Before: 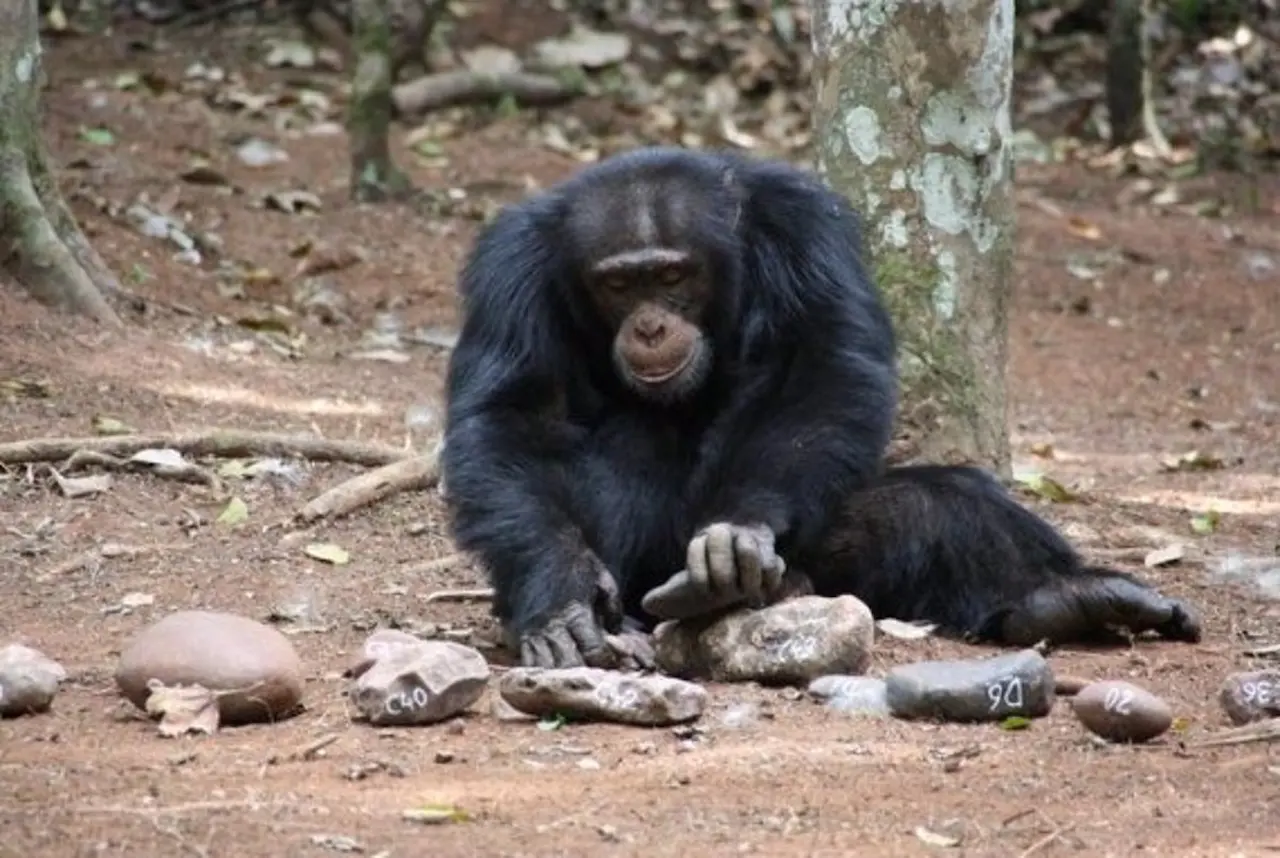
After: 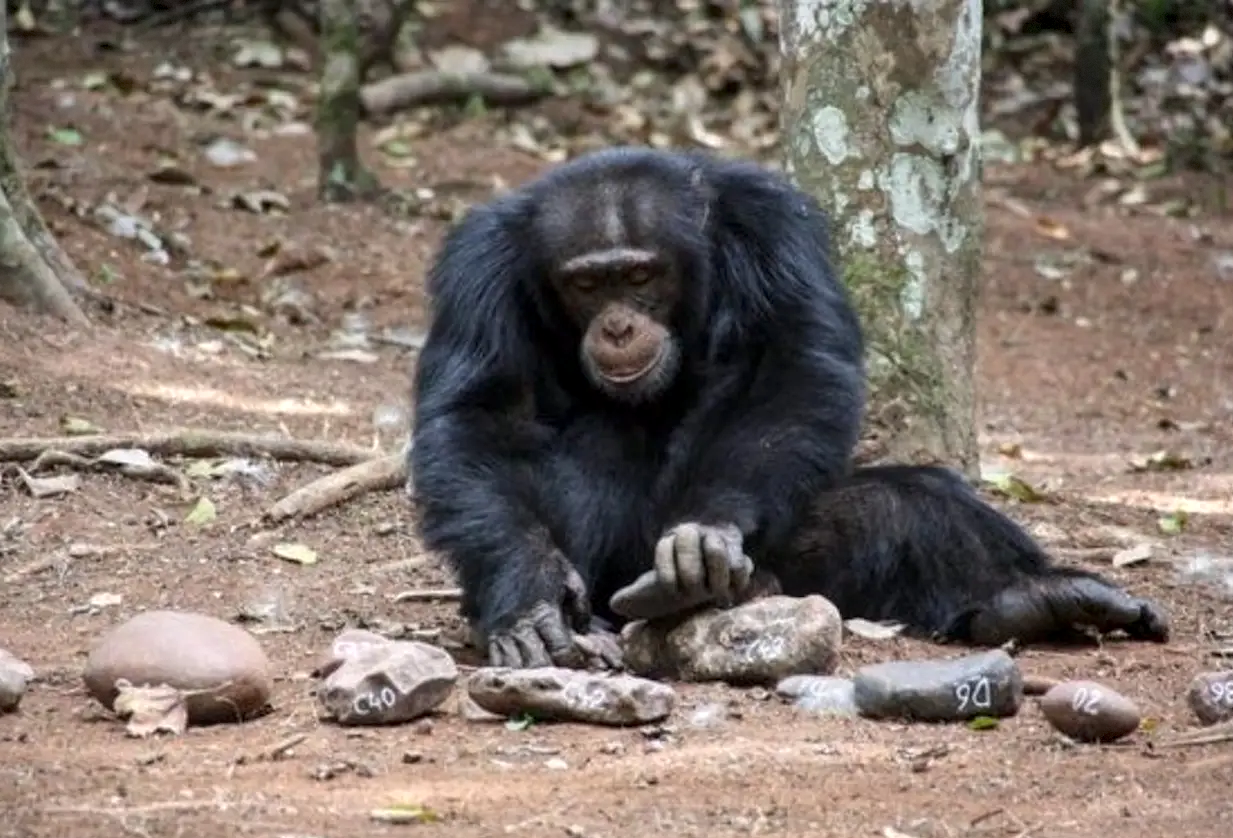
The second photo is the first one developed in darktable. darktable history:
crop and rotate: left 2.536%, right 1.107%, bottom 2.246%
vignetting: fall-off start 97.28%, fall-off radius 79%, brightness -0.462, saturation -0.3, width/height ratio 1.114, dithering 8-bit output, unbound false
local contrast: on, module defaults
